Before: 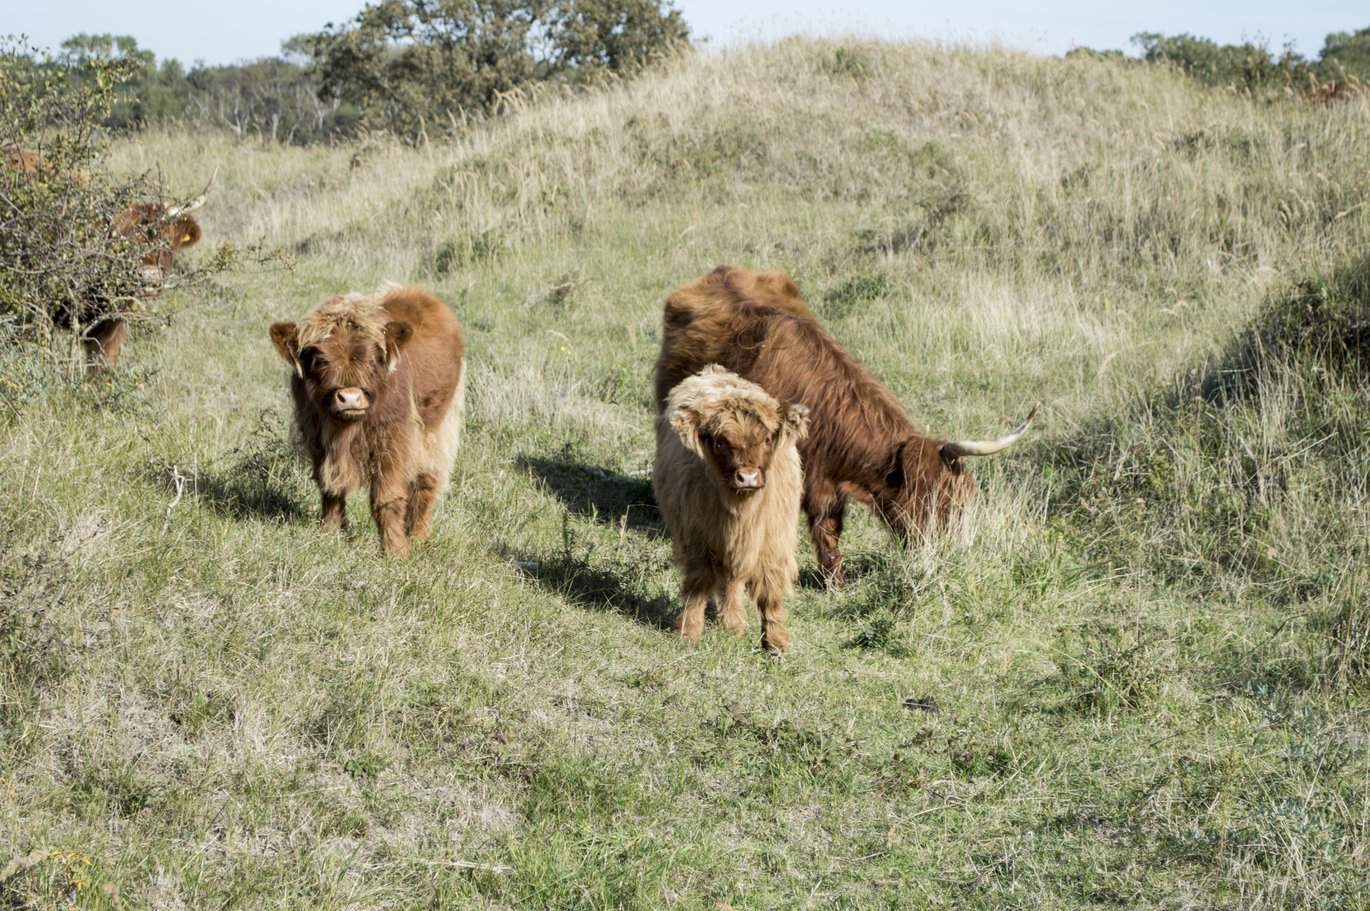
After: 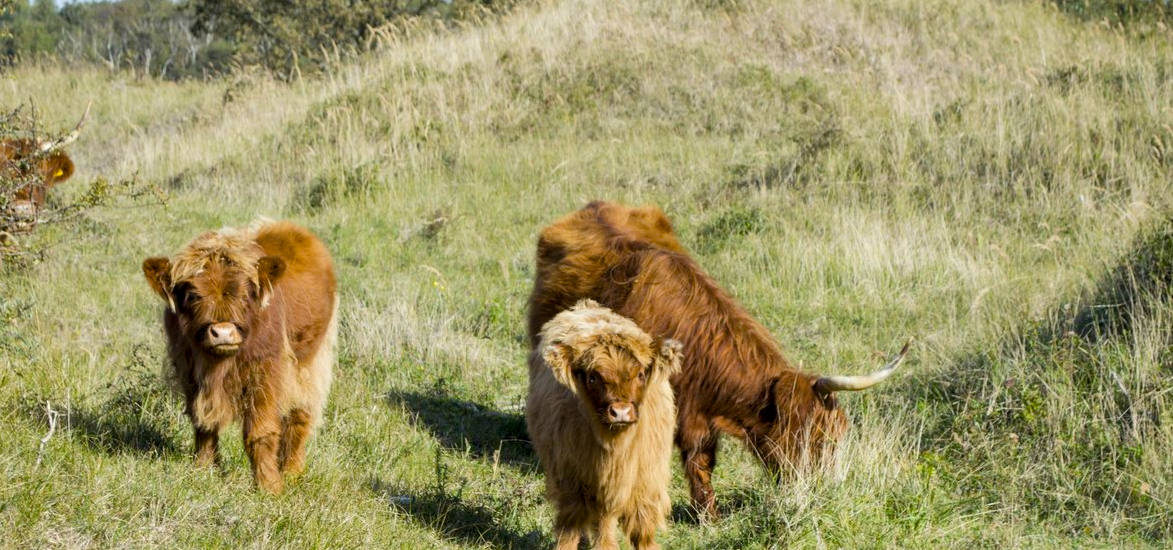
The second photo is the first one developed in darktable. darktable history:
crop and rotate: left 9.345%, top 7.22%, right 4.982%, bottom 32.331%
color balance rgb: linear chroma grading › global chroma 15%, perceptual saturation grading › global saturation 30%
